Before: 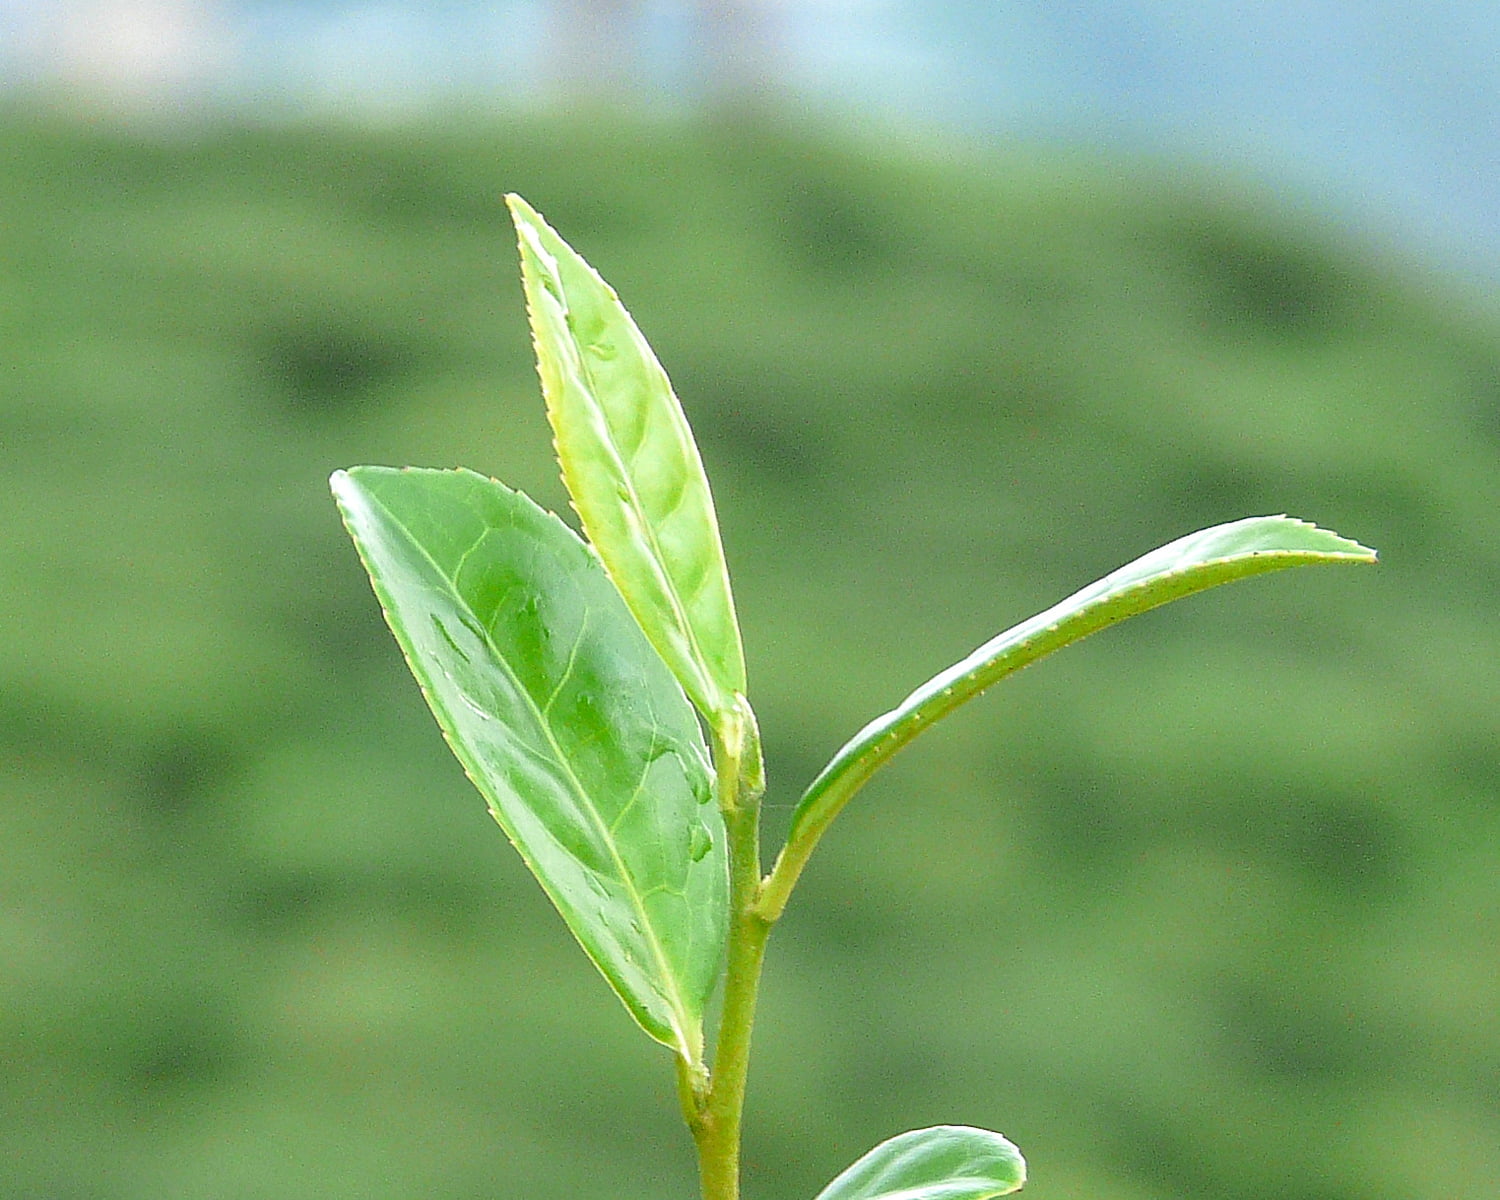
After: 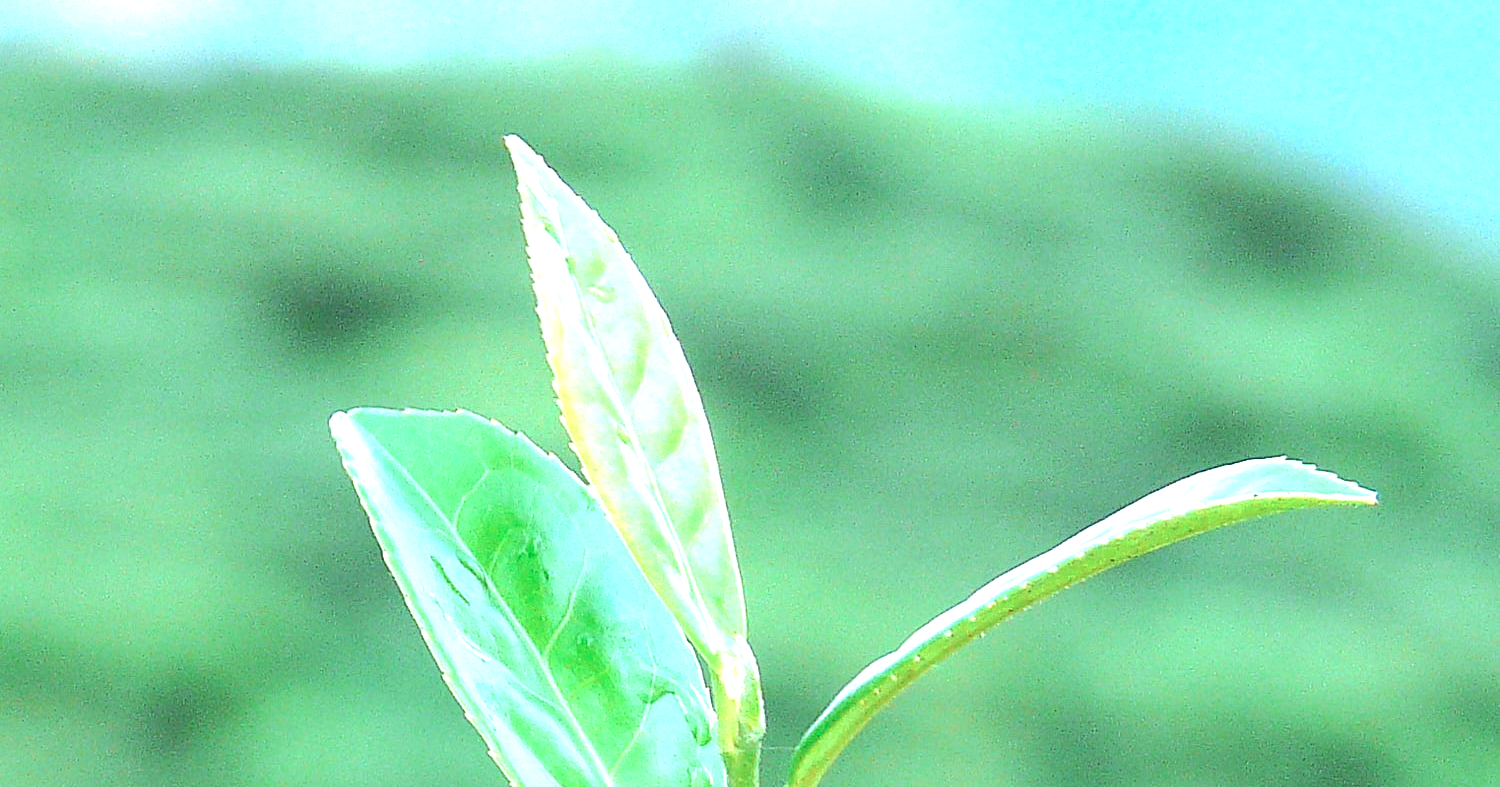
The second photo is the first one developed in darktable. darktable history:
color correction: highlights a* -9.73, highlights b* -21.22
crop and rotate: top 4.848%, bottom 29.503%
exposure: exposure 0.669 EV, compensate highlight preservation false
tone equalizer: -8 EV -0.417 EV, -7 EV -0.389 EV, -6 EV -0.333 EV, -5 EV -0.222 EV, -3 EV 0.222 EV, -2 EV 0.333 EV, -1 EV 0.389 EV, +0 EV 0.417 EV, edges refinement/feathering 500, mask exposure compensation -1.57 EV, preserve details no
